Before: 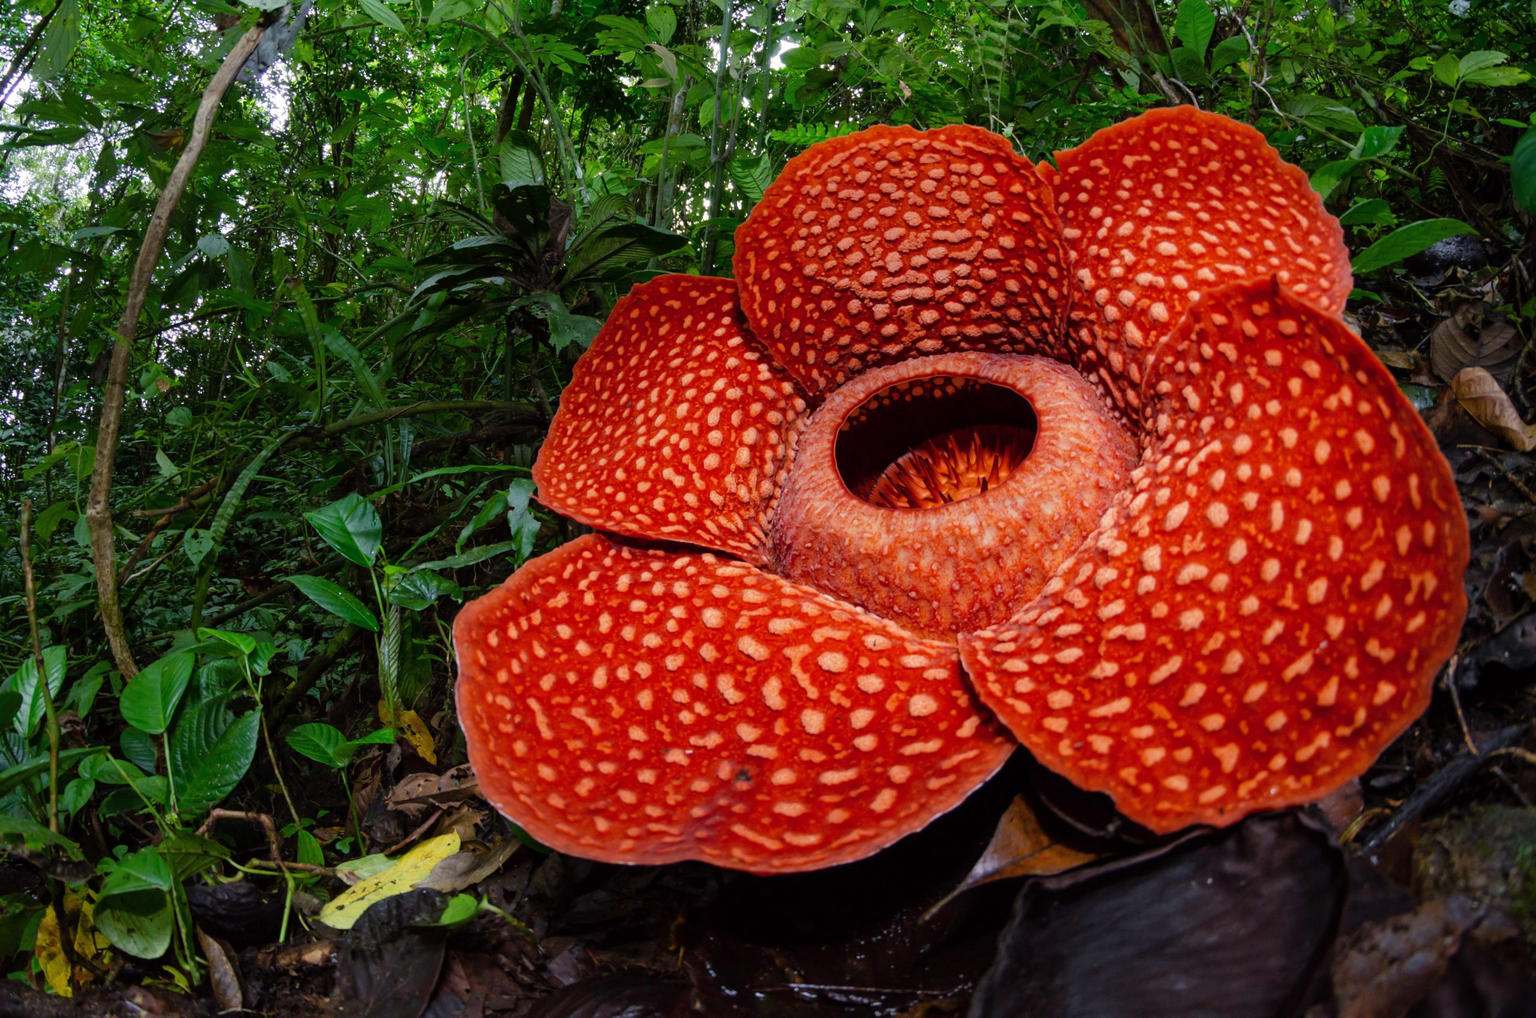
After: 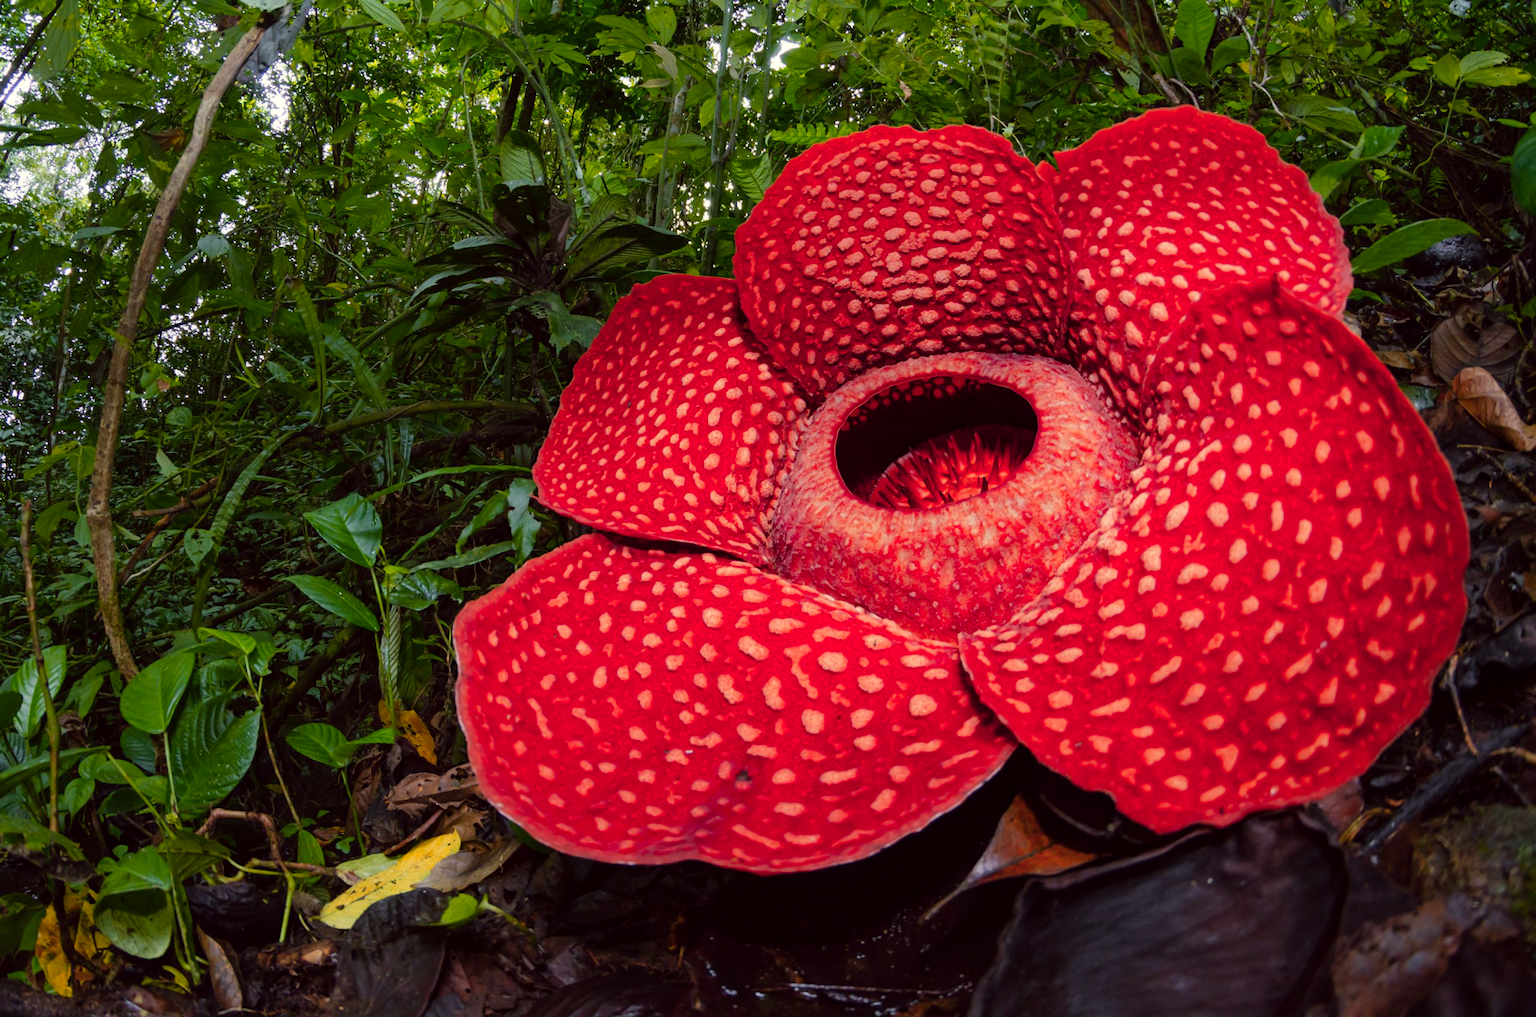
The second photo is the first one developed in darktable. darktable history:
color zones: curves: ch1 [(0.239, 0.552) (0.75, 0.5)]; ch2 [(0.25, 0.462) (0.749, 0.457)], mix 25.94%
color correction: highlights a* -0.95, highlights b* 4.5, shadows a* 3.55
